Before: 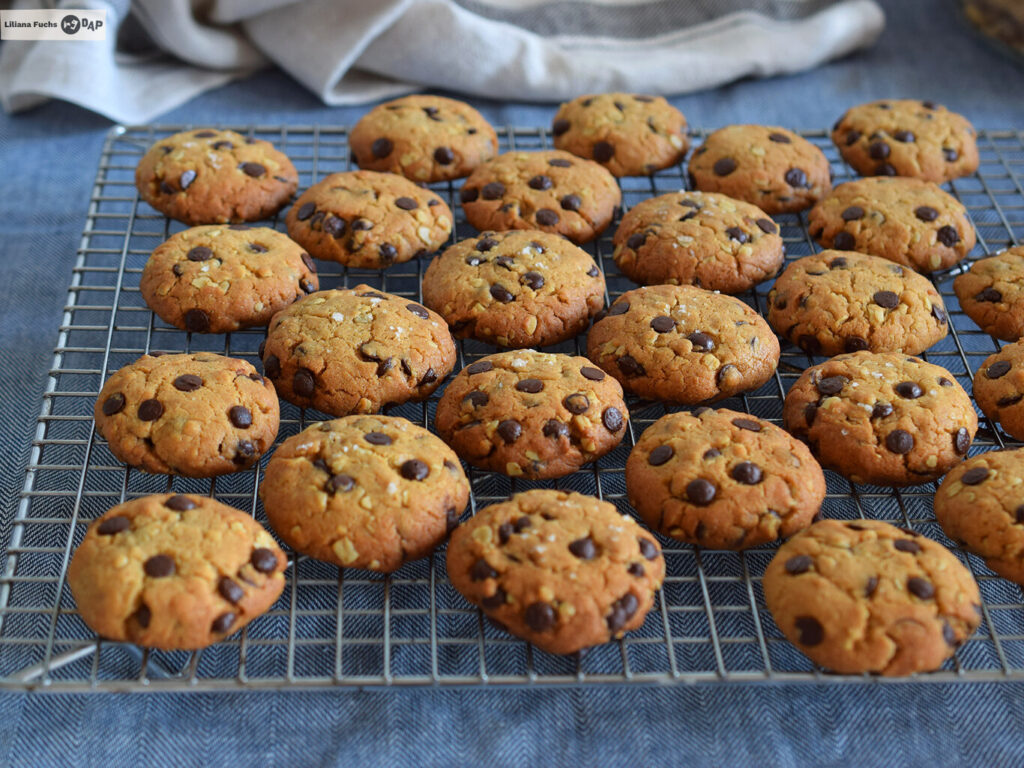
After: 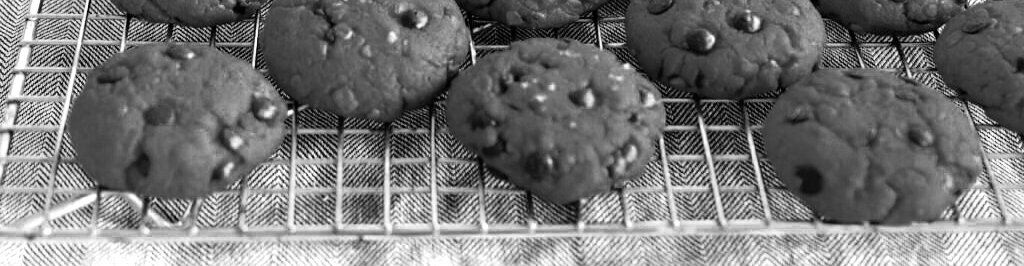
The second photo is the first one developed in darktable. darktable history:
filmic rgb: black relative exposure -5.1 EV, white relative exposure 3.99 EV, hardness 2.91, contrast 1.187, highlights saturation mix -28.8%
crop and rotate: top 58.833%, bottom 6.514%
color zones: curves: ch0 [(0.287, 0.048) (0.493, 0.484) (0.737, 0.816)]; ch1 [(0, 0) (0.143, 0) (0.286, 0) (0.429, 0) (0.571, 0) (0.714, 0) (0.857, 0)]
contrast brightness saturation: contrast 0.075, brightness 0.08, saturation 0.178
exposure: black level correction 0, exposure 1.199 EV, compensate highlight preservation false
